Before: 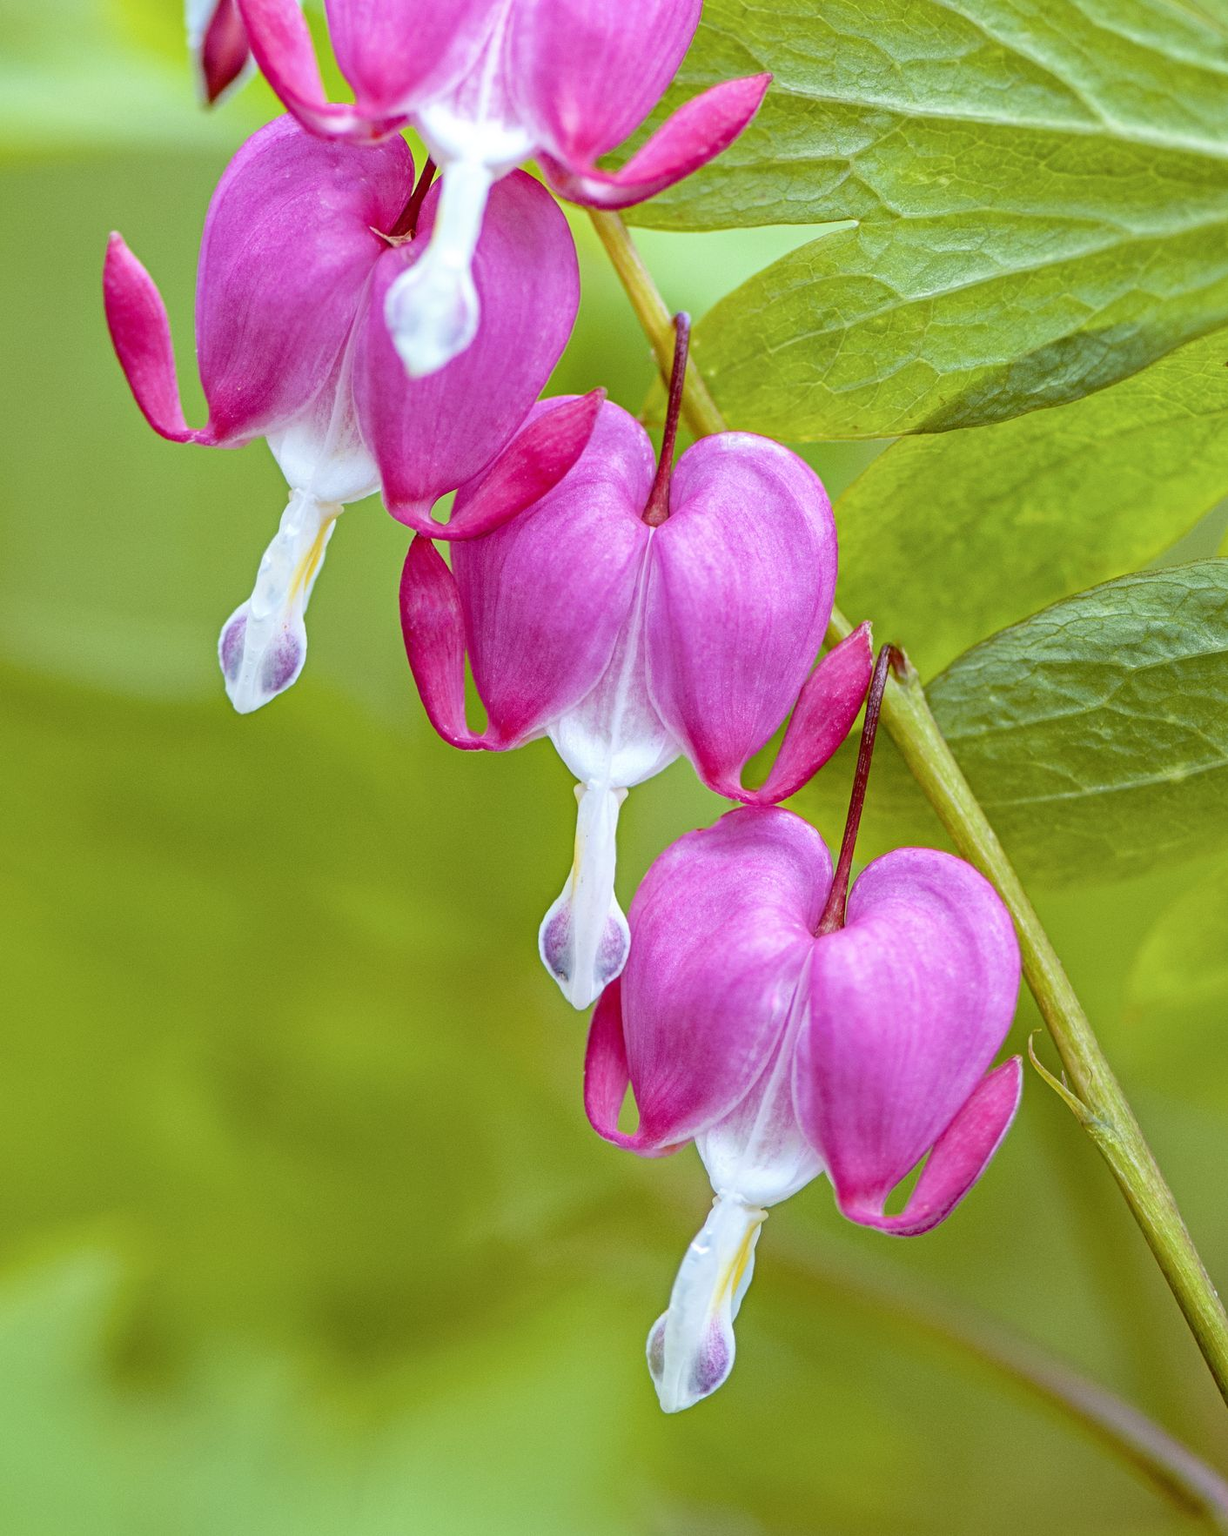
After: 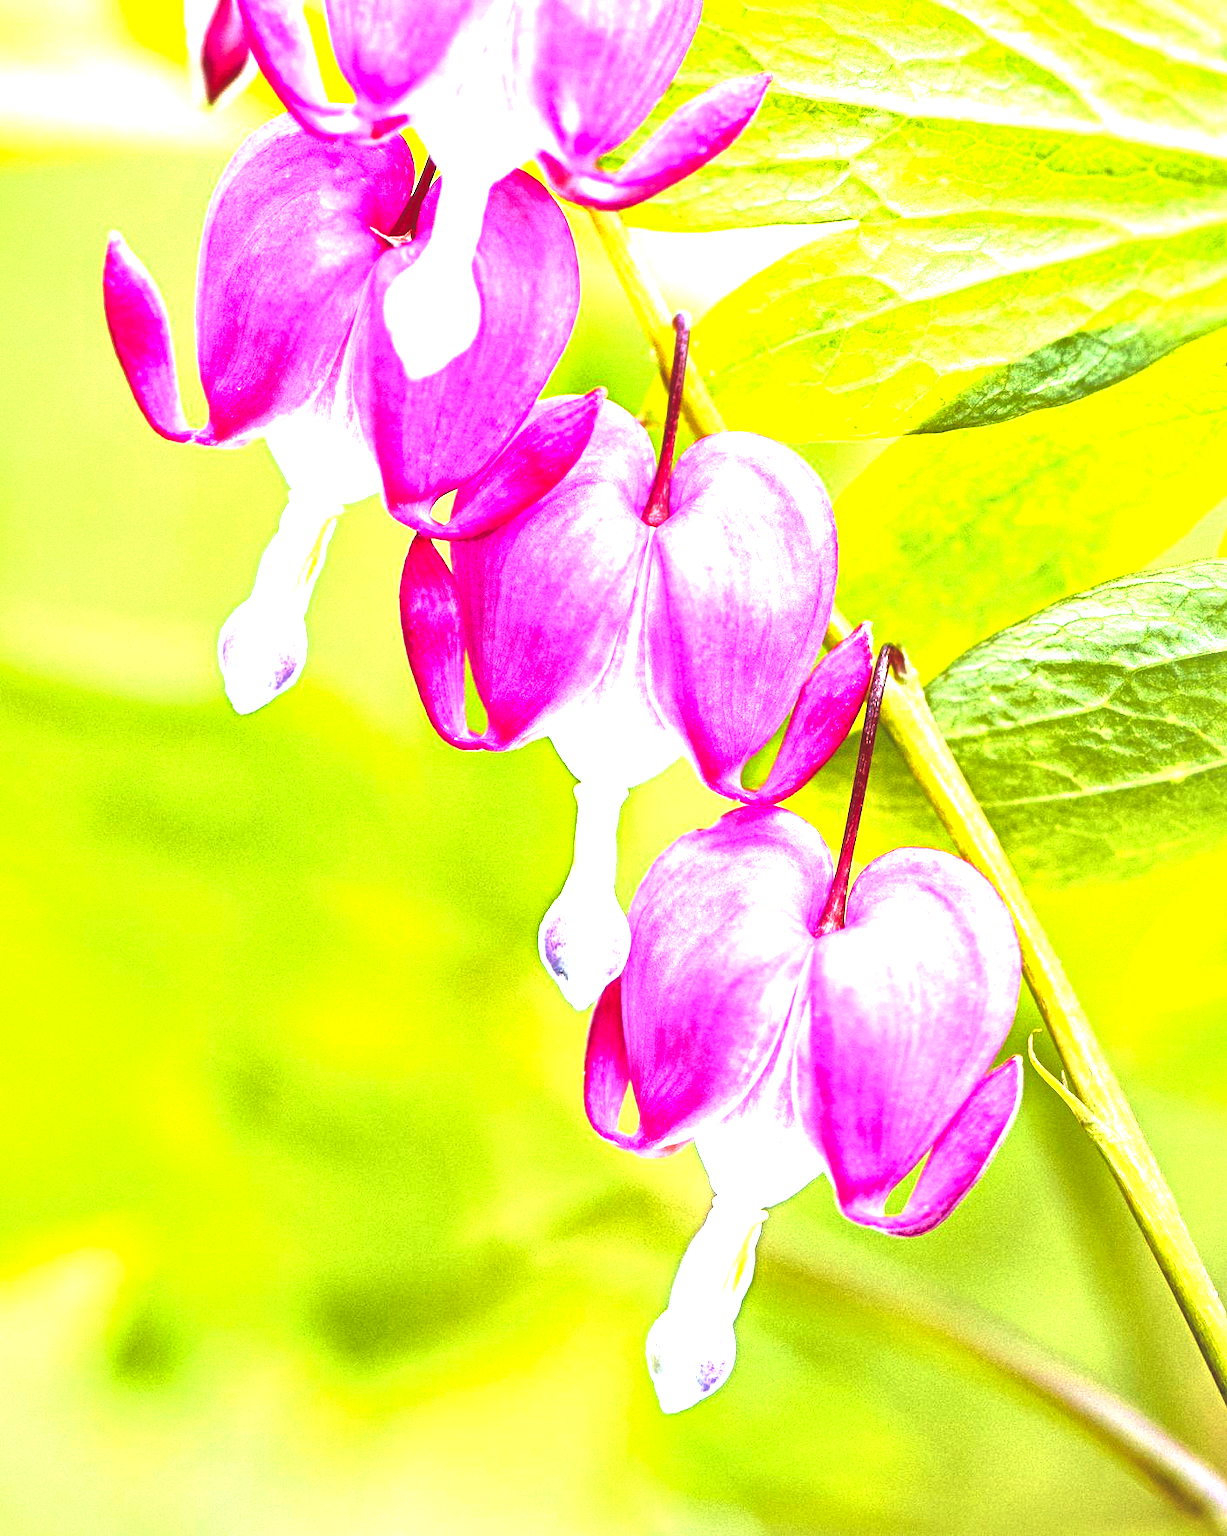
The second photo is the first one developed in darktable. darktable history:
rgb curve: curves: ch0 [(0, 0.186) (0.314, 0.284) (0.775, 0.708) (1, 1)], compensate middle gray true, preserve colors none
exposure: black level correction 0, exposure 1.9 EV, compensate highlight preservation false
local contrast: mode bilateral grid, contrast 25, coarseness 60, detail 151%, midtone range 0.2
